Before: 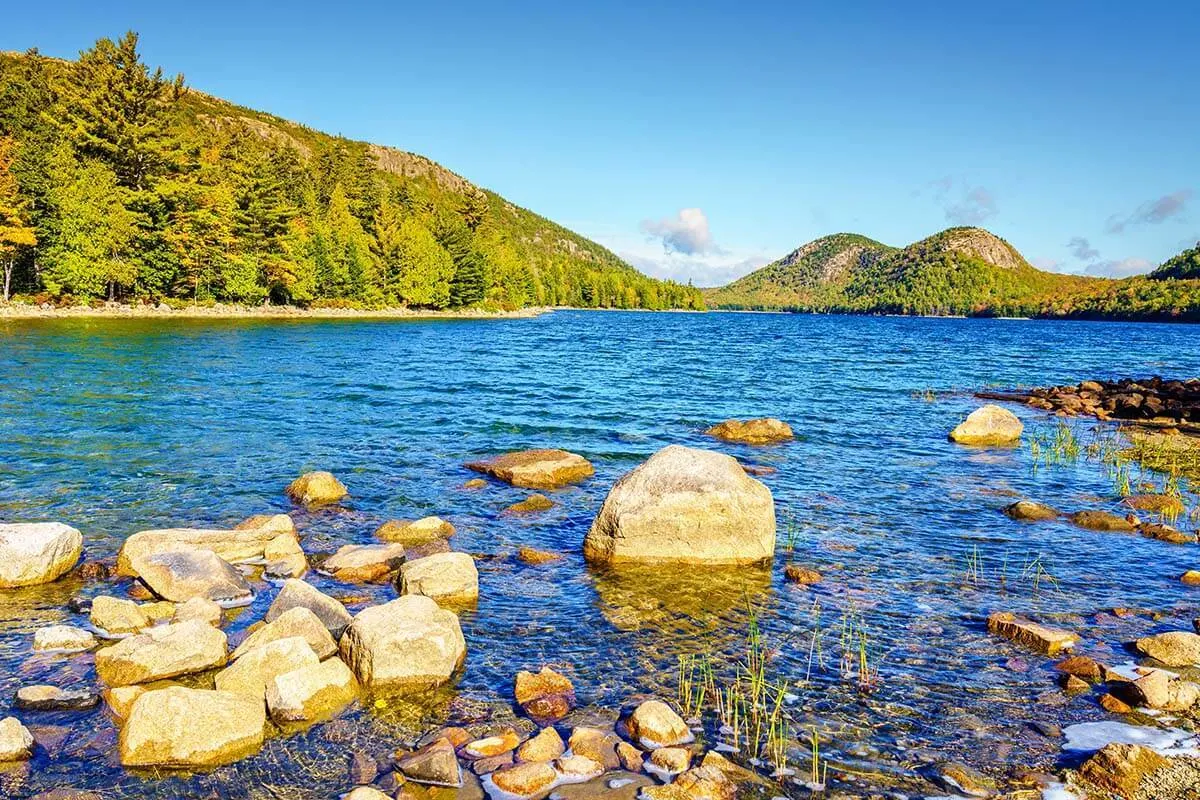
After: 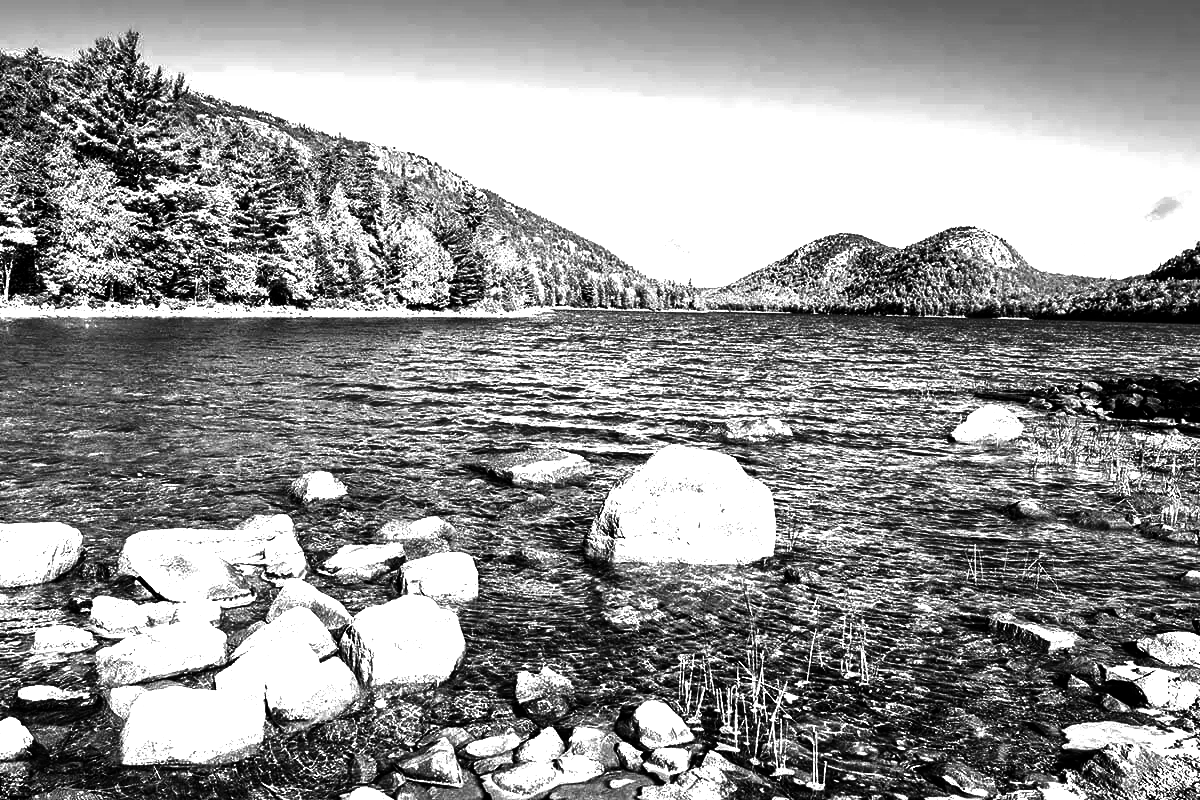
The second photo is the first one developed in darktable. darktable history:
contrast brightness saturation: contrast 0.02, brightness -1, saturation -1
exposure: black level correction 0.001, exposure 1.129 EV, compensate exposure bias true, compensate highlight preservation false
